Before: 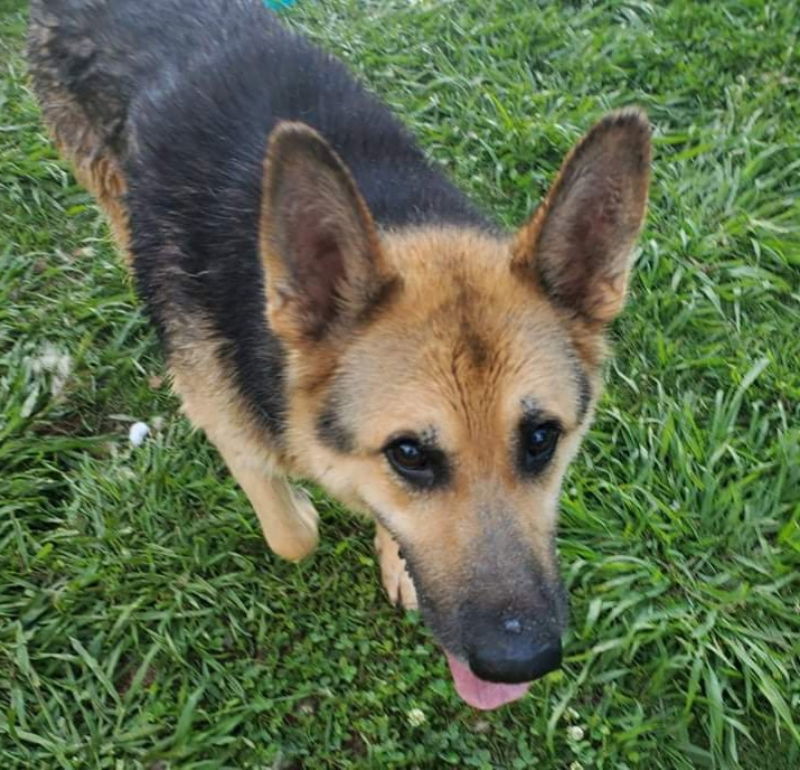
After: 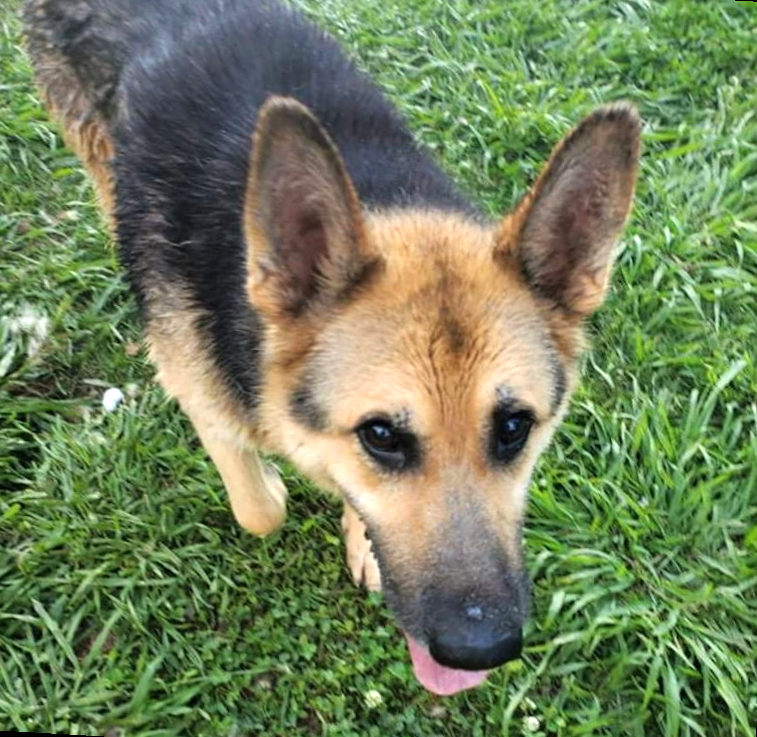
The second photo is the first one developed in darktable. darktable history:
crop and rotate: angle -3.29°, left 5.395%, top 5.19%, right 4.695%, bottom 4.234%
tone equalizer: -8 EV -0.778 EV, -7 EV -0.689 EV, -6 EV -0.561 EV, -5 EV -0.369 EV, -3 EV 0.398 EV, -2 EV 0.6 EV, -1 EV 0.691 EV, +0 EV 0.741 EV
